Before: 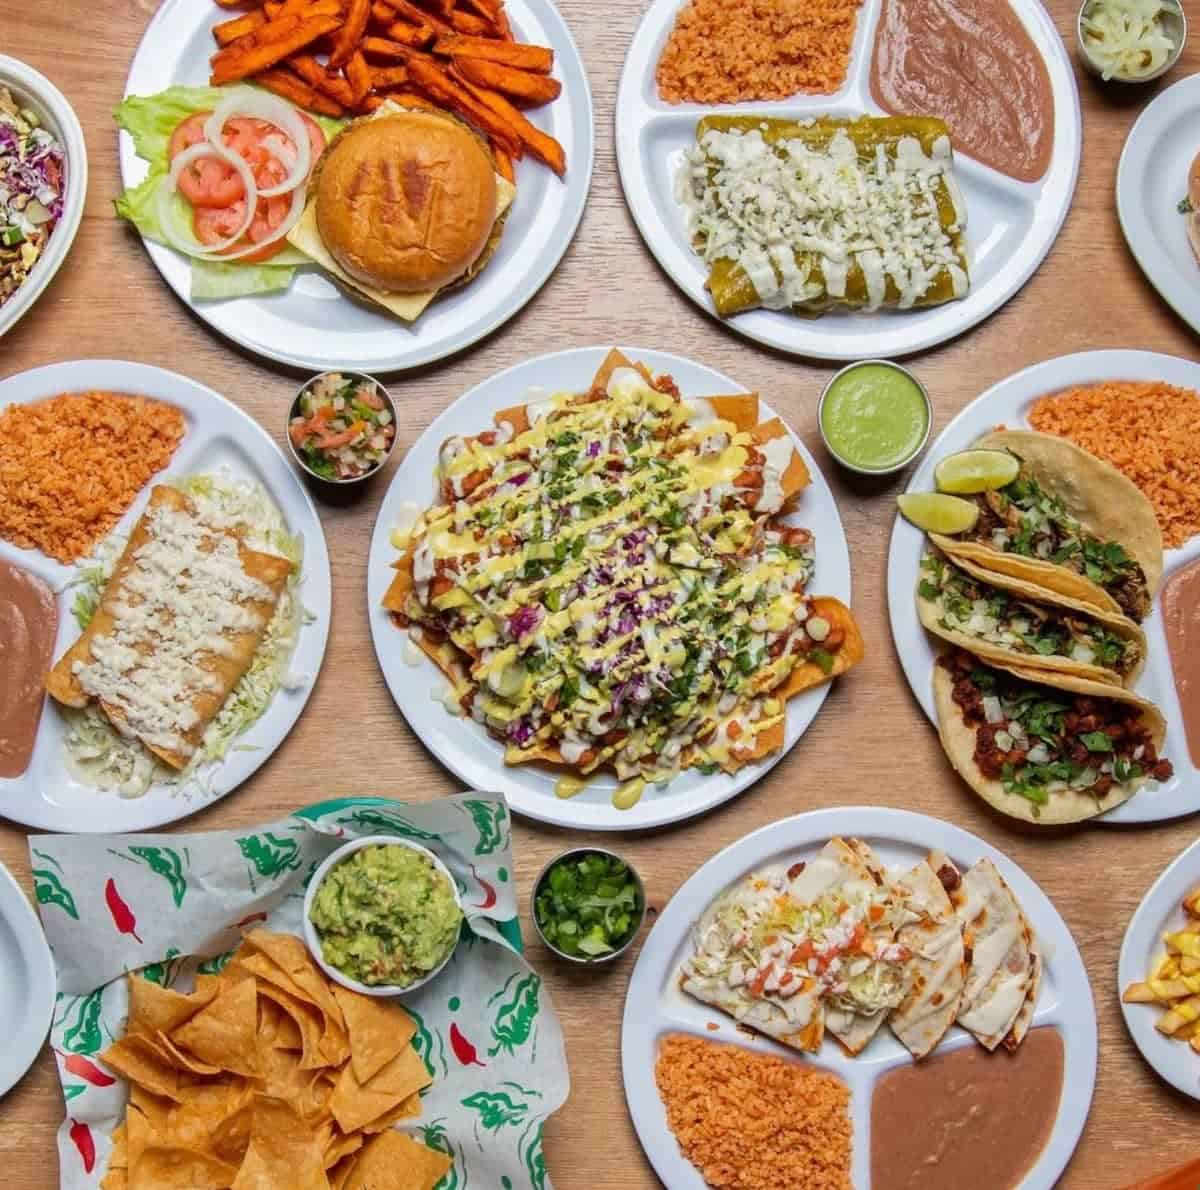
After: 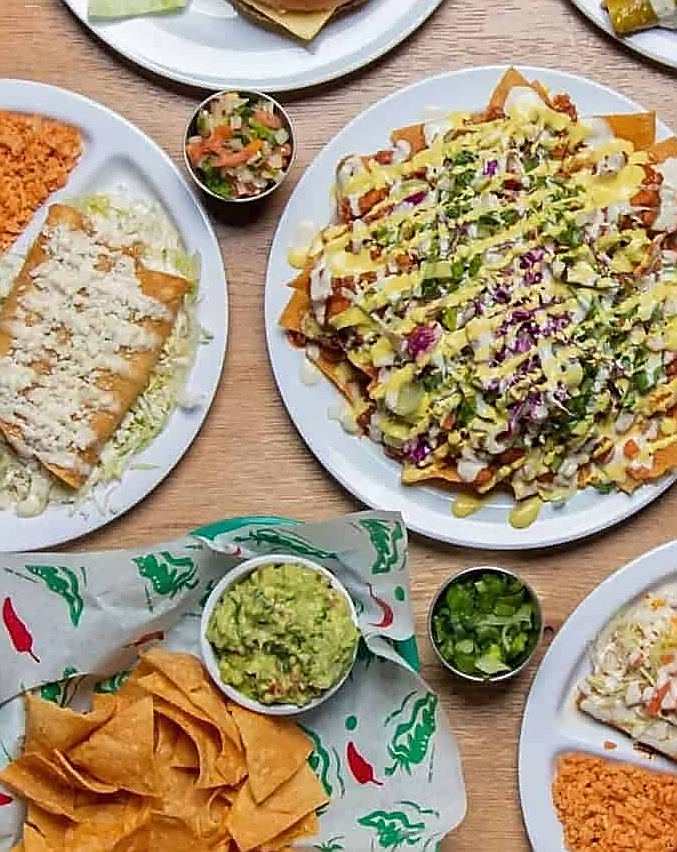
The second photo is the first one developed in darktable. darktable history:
crop: left 8.584%, top 23.626%, right 34.994%, bottom 4.699%
sharpen: radius 1.422, amount 1.253, threshold 0.793
